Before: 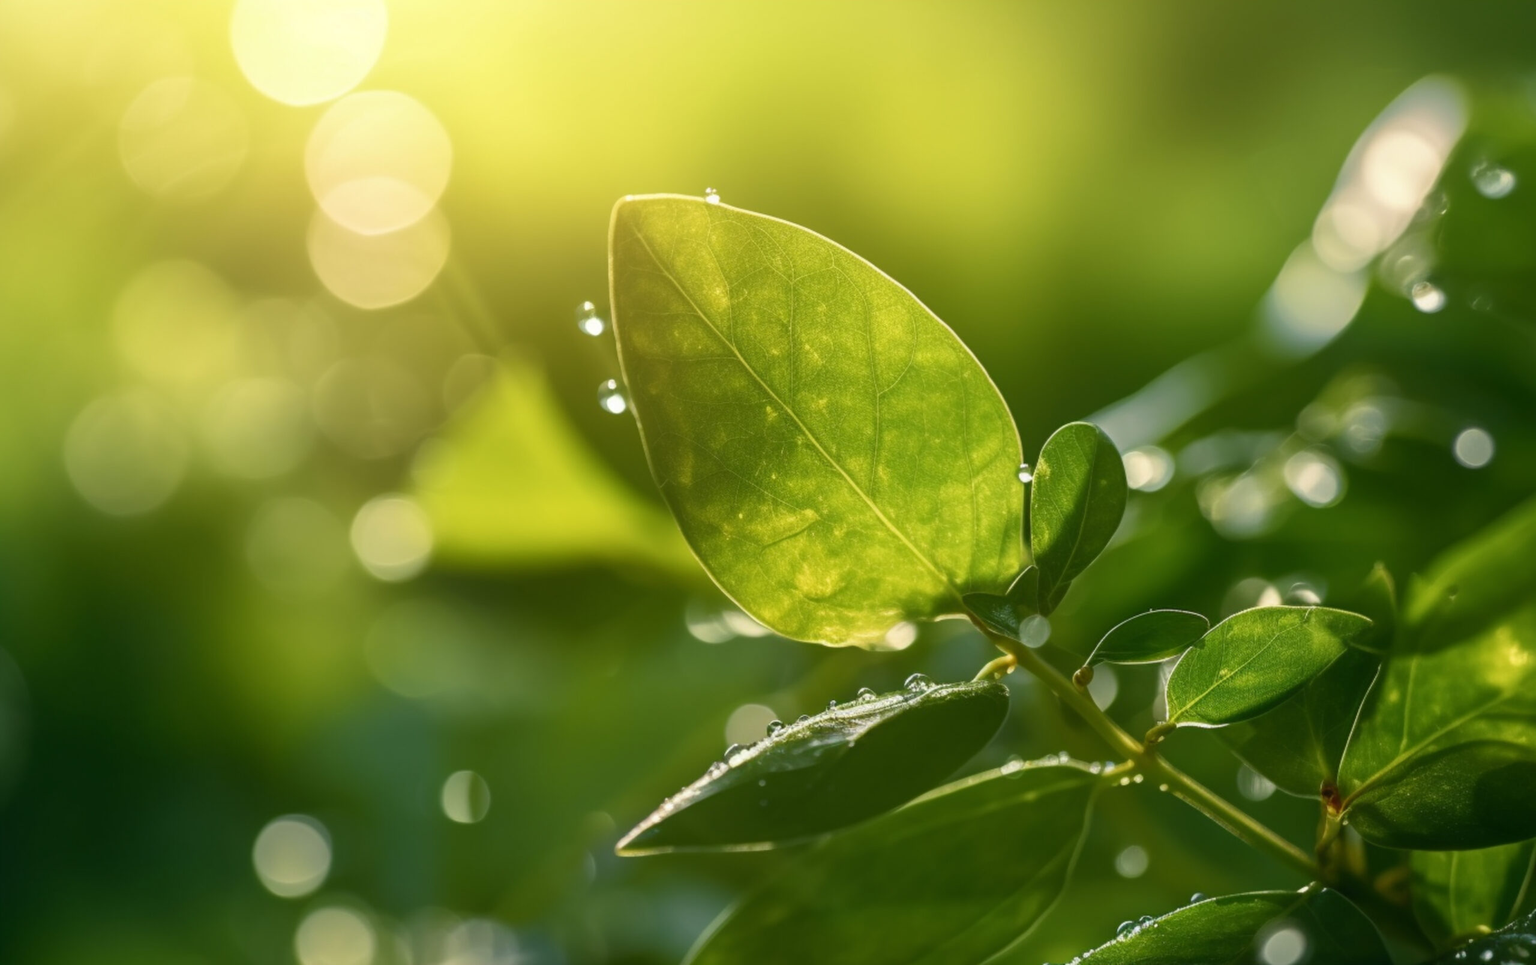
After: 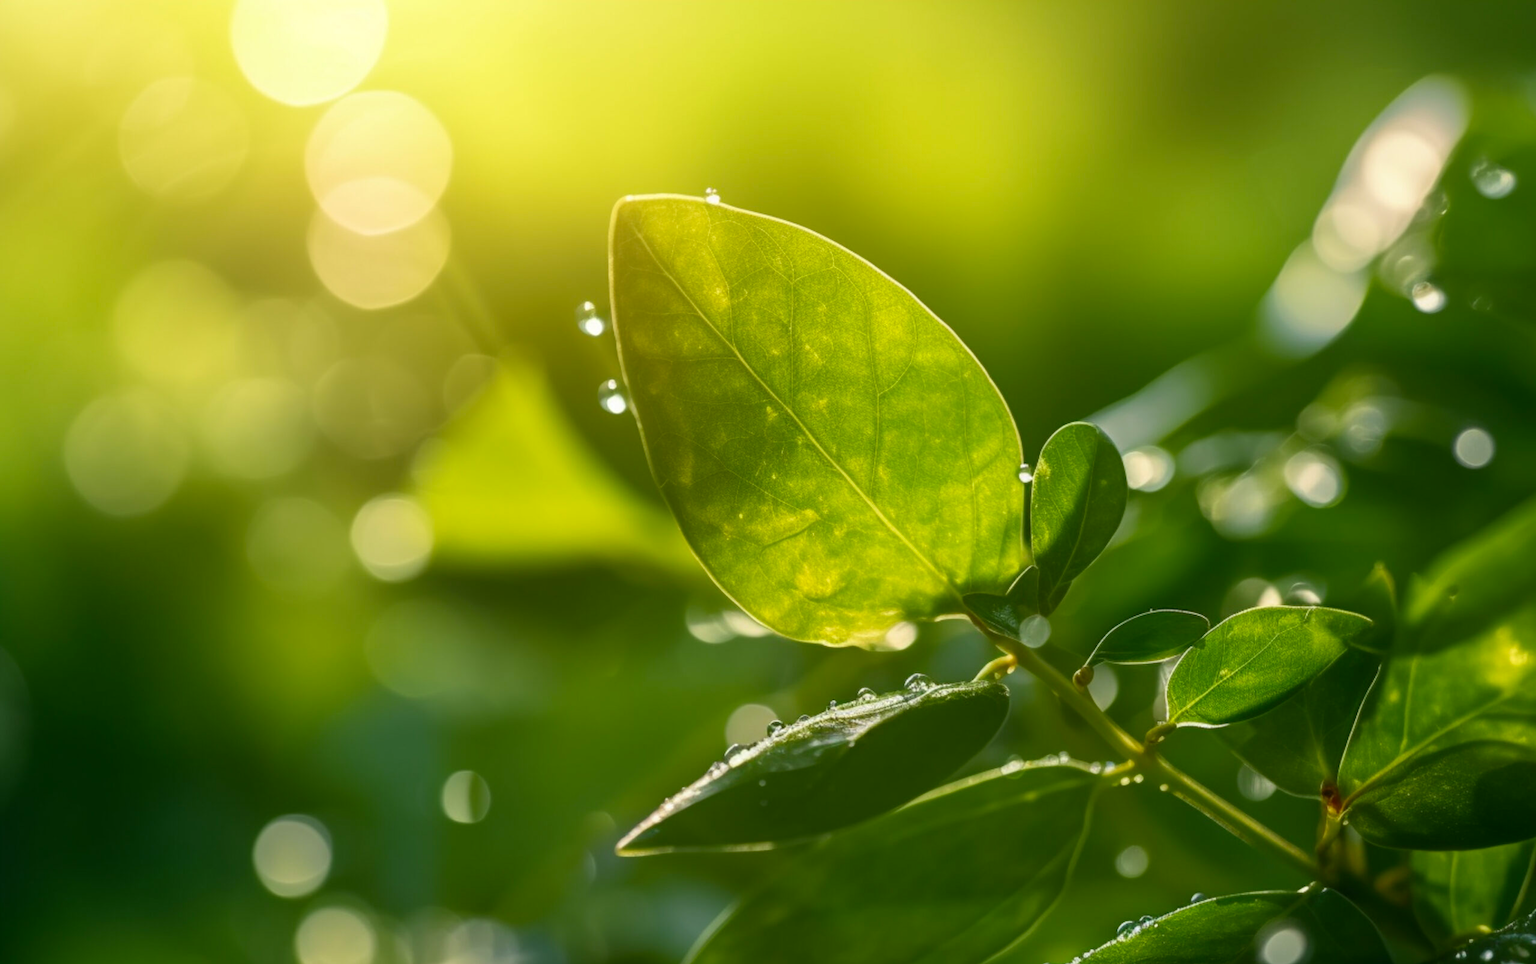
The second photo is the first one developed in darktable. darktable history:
contrast brightness saturation: contrast 0.036, saturation 0.157
